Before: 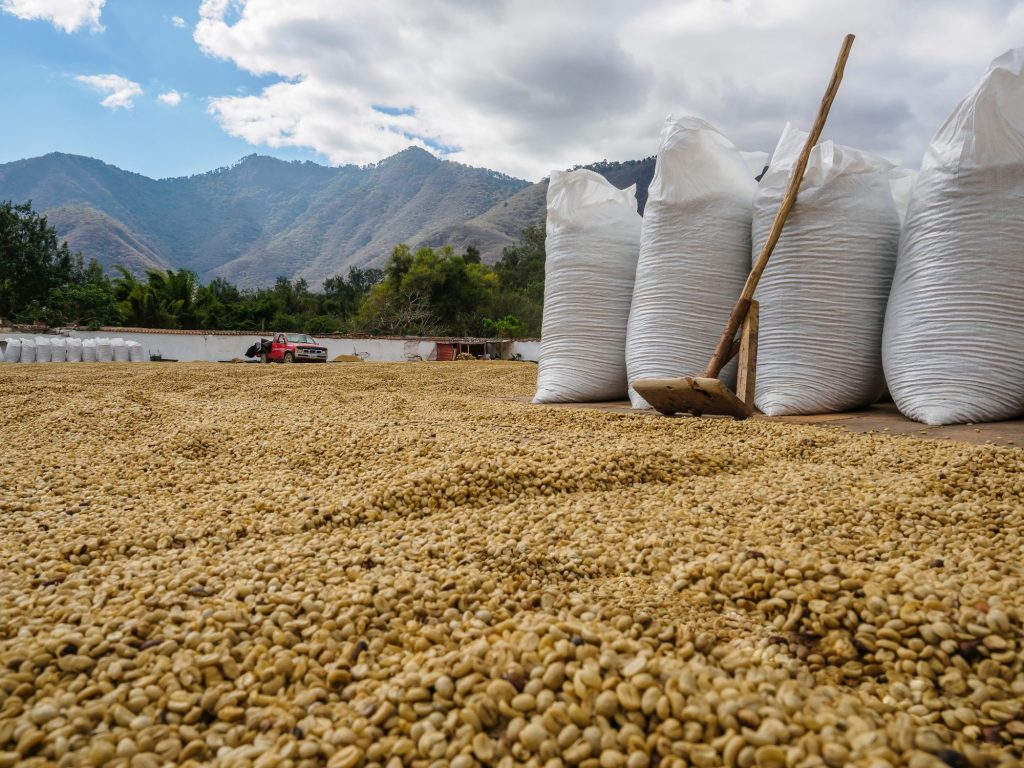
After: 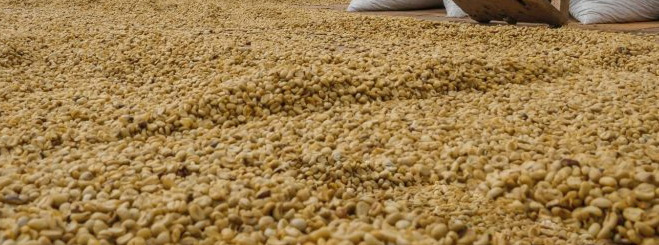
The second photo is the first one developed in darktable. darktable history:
shadows and highlights: on, module defaults
crop: left 18.091%, top 51.13%, right 17.525%, bottom 16.85%
